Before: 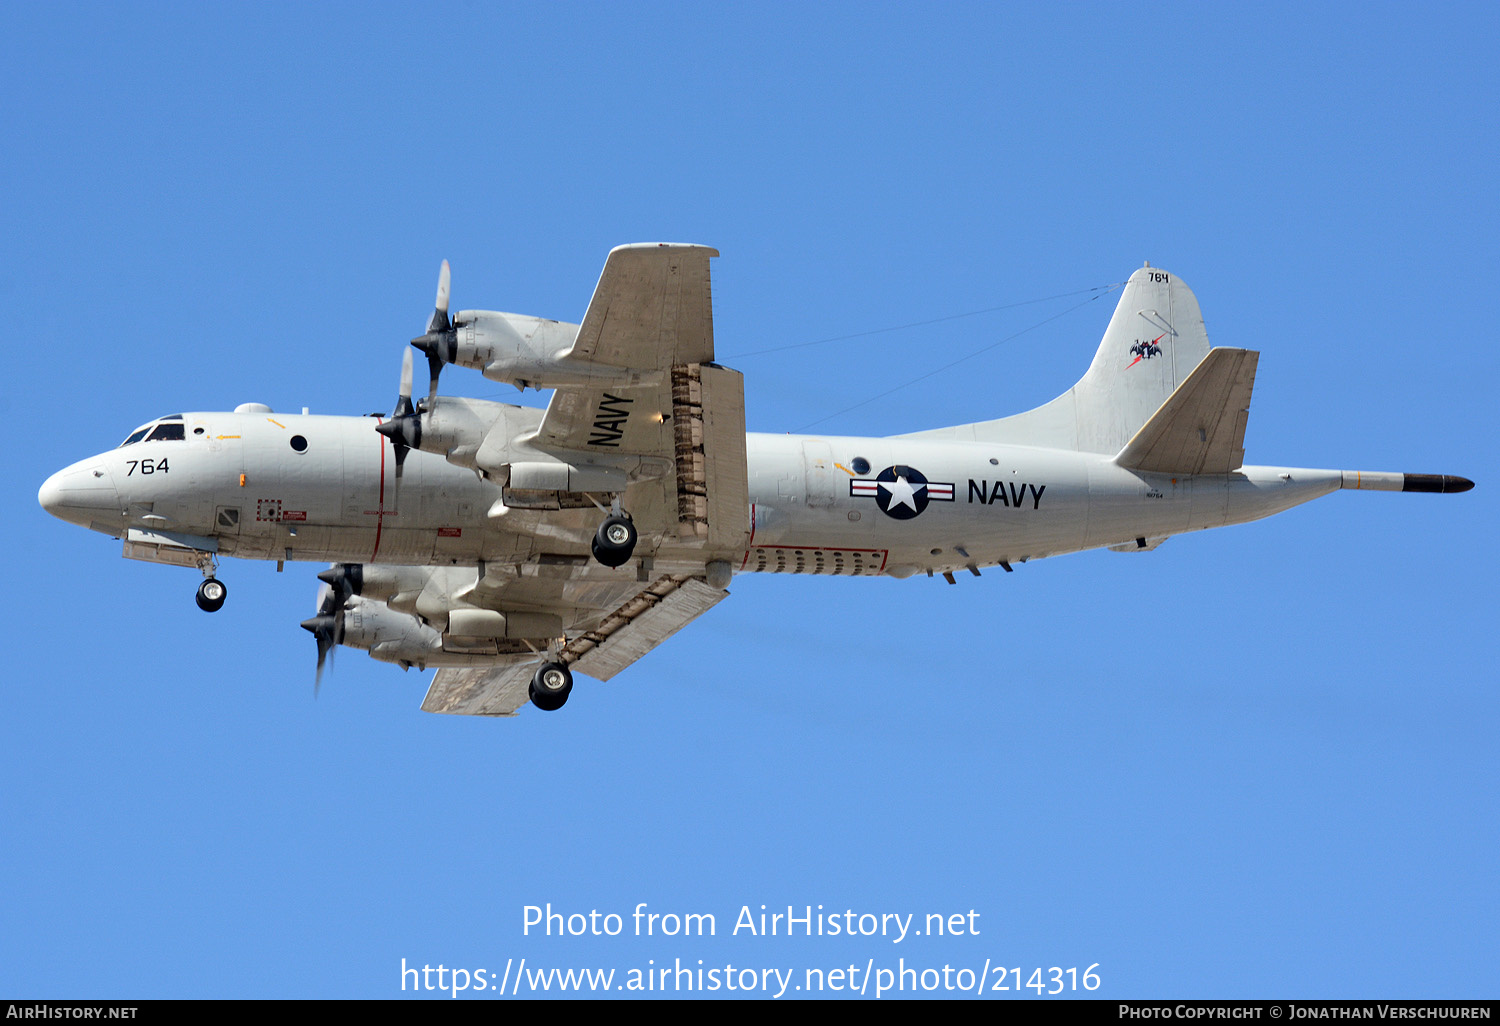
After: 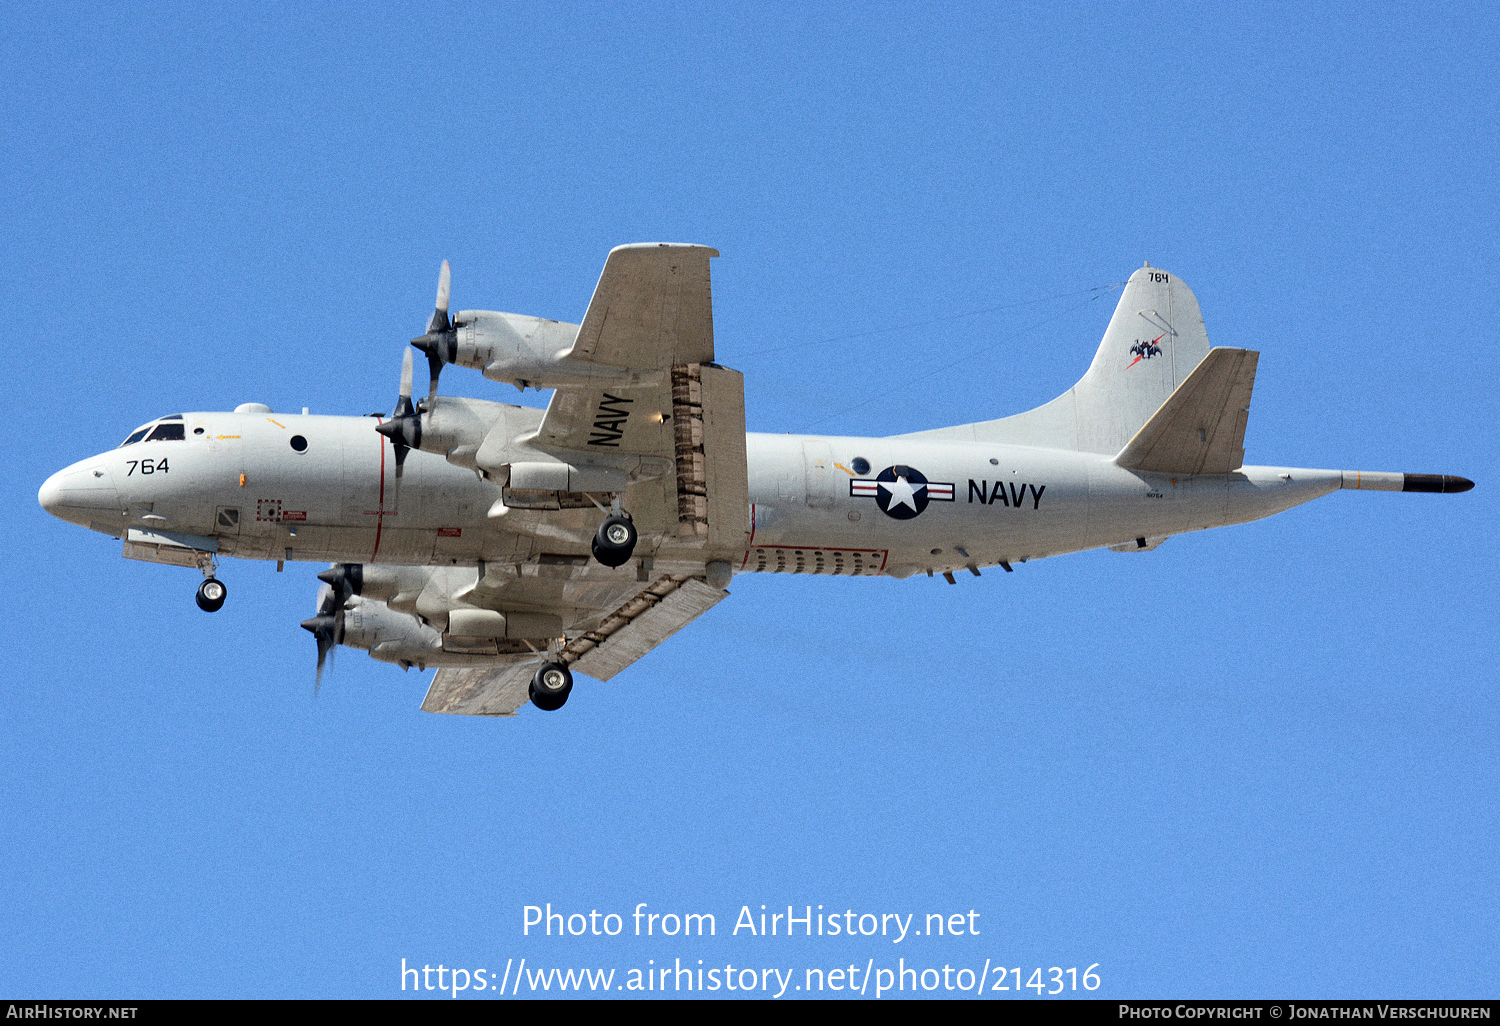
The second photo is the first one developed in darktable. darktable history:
color zones: curves: ch1 [(0, 0.469) (0.01, 0.469) (0.12, 0.446) (0.248, 0.469) (0.5, 0.5) (0.748, 0.5) (0.99, 0.469) (1, 0.469)]
grain: coarseness 0.47 ISO
